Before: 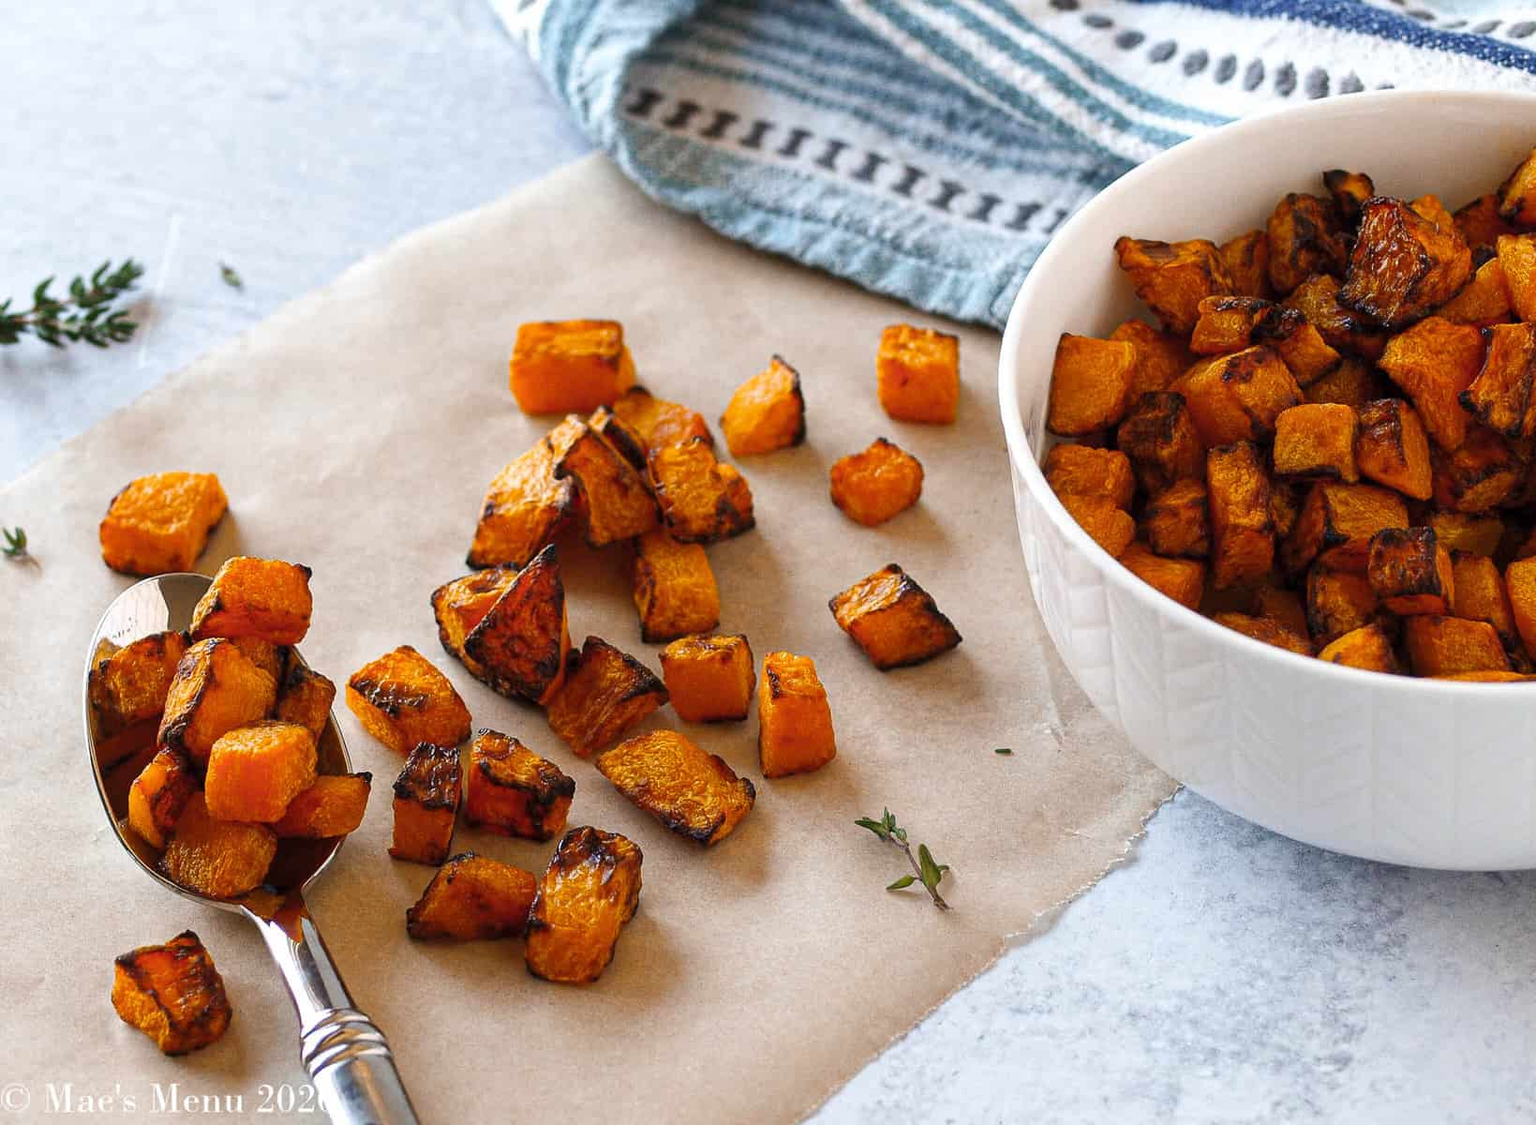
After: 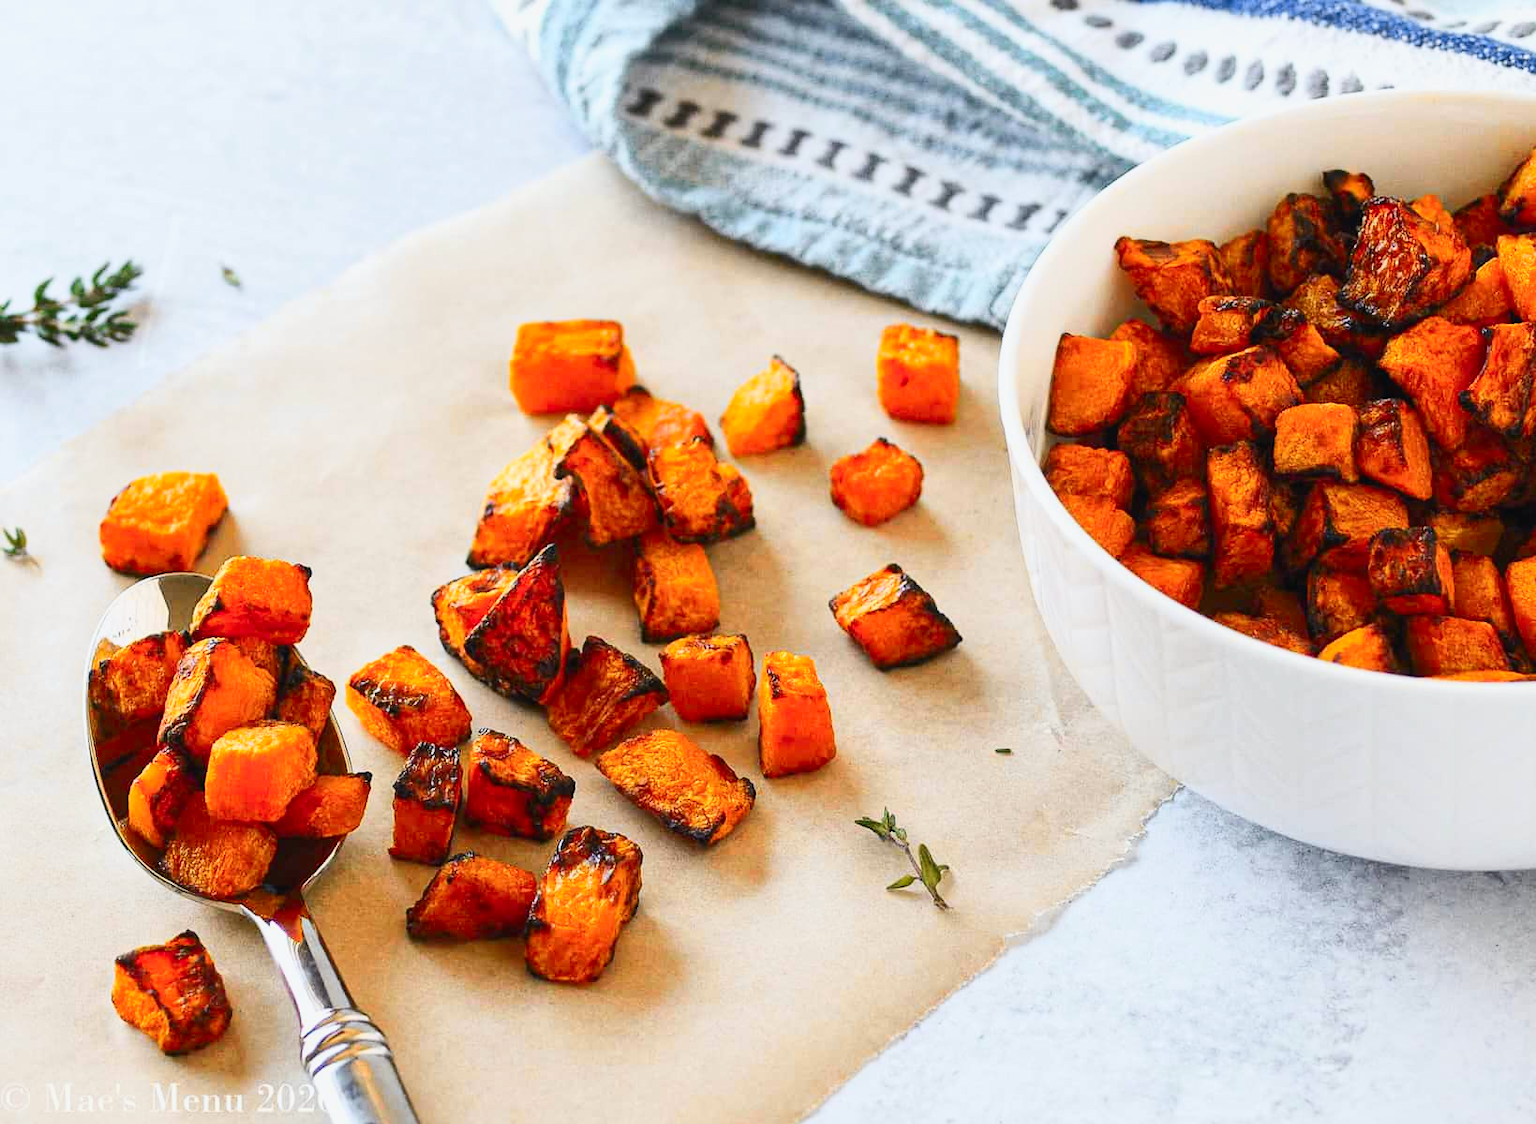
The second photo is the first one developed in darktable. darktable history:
shadows and highlights: shadows 24.75, highlights -23.15
tone curve: curves: ch0 [(0, 0.02) (0.063, 0.058) (0.262, 0.243) (0.447, 0.468) (0.544, 0.596) (0.805, 0.823) (1, 0.952)]; ch1 [(0, 0) (0.339, 0.31) (0.417, 0.401) (0.452, 0.455) (0.482, 0.483) (0.502, 0.499) (0.517, 0.506) (0.55, 0.542) (0.588, 0.604) (0.729, 0.782) (1, 1)]; ch2 [(0, 0) (0.346, 0.34) (0.431, 0.45) (0.485, 0.487) (0.5, 0.496) (0.527, 0.526) (0.56, 0.574) (0.613, 0.642) (0.679, 0.703) (1, 1)], color space Lab, independent channels, preserve colors none
exposure: exposure 0.258 EV, compensate exposure bias true, compensate highlight preservation false
base curve: curves: ch0 [(0, 0) (0.666, 0.806) (1, 1)]
